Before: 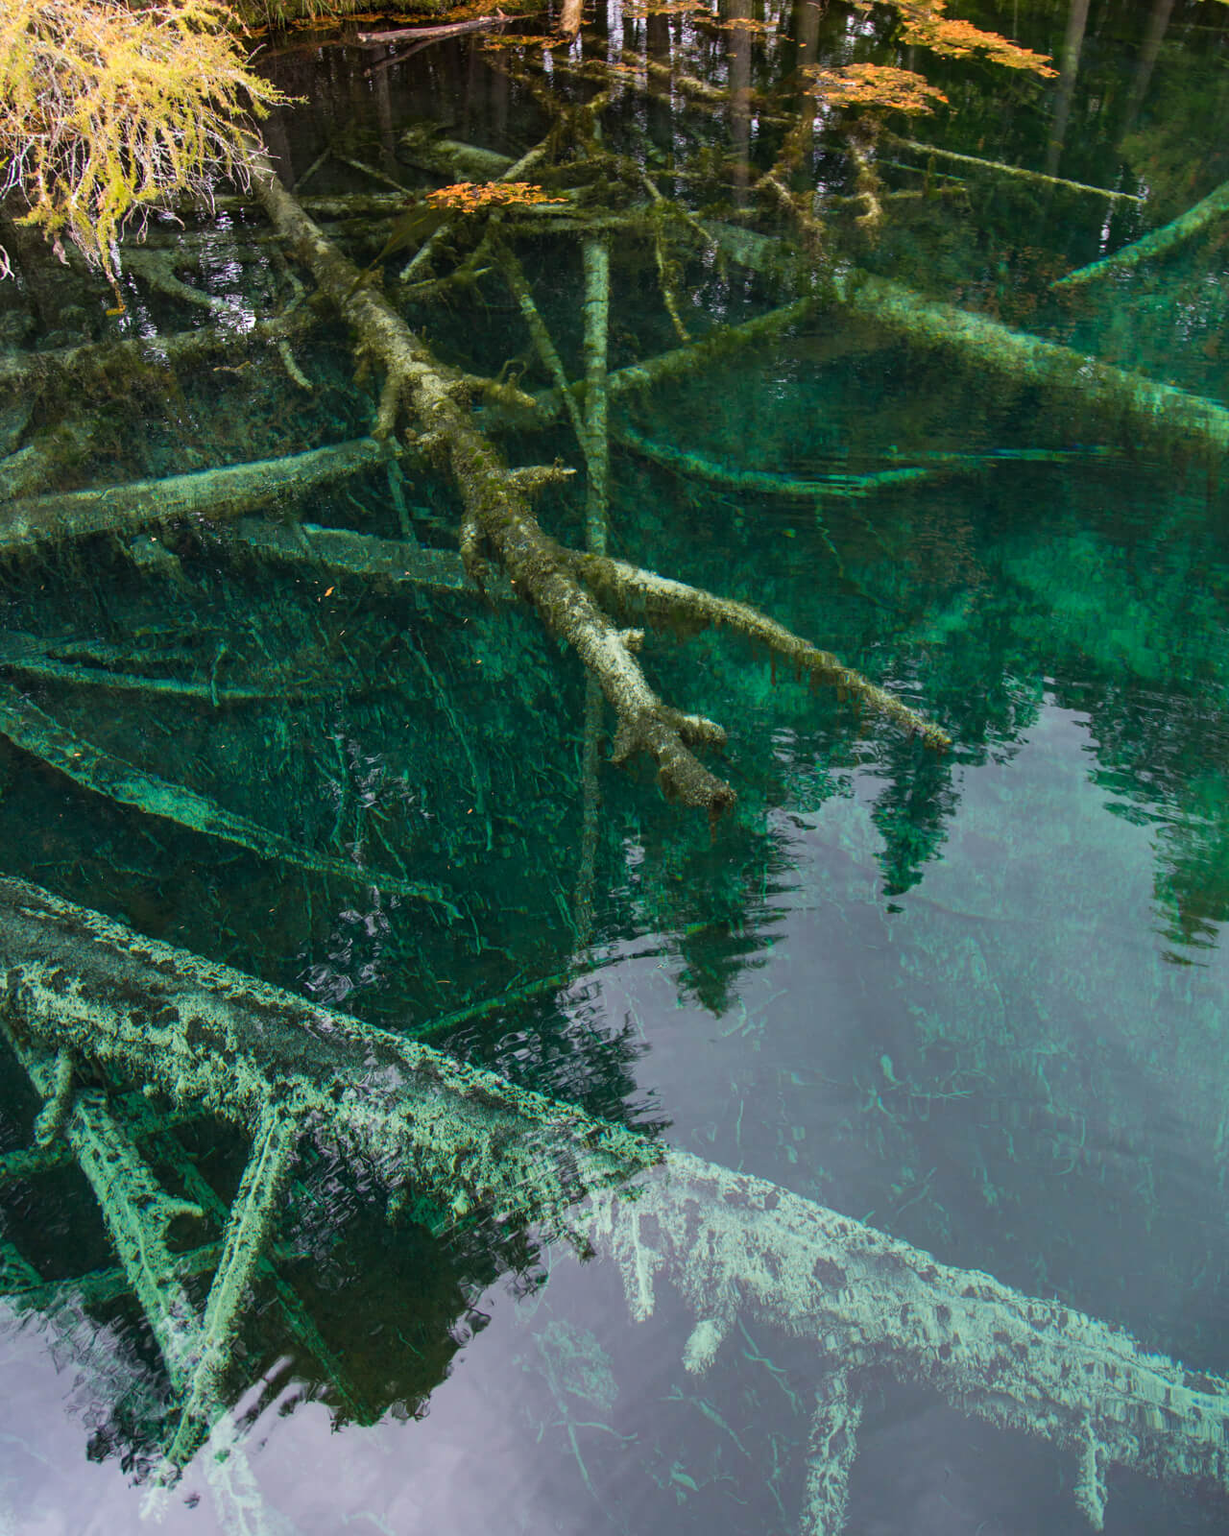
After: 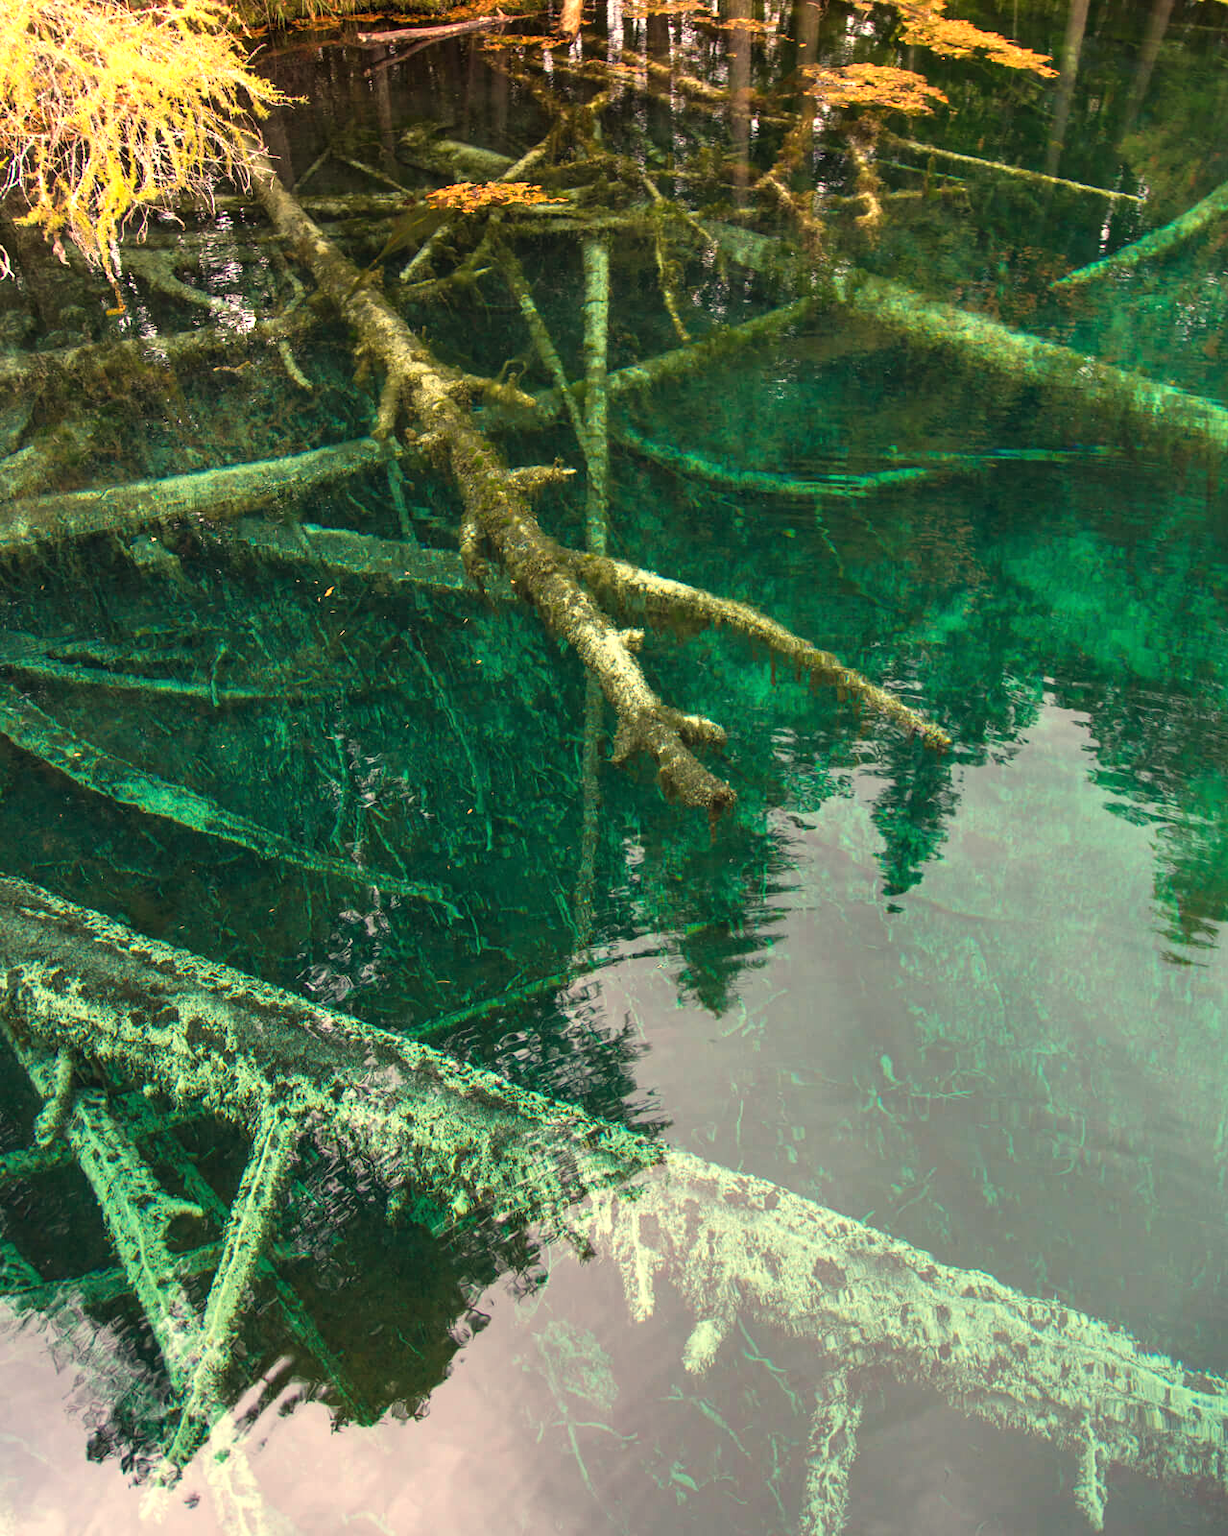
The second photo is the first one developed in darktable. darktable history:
white balance: red 1.138, green 0.996, blue 0.812
exposure: black level correction 0, exposure 0.7 EV, compensate exposure bias true, compensate highlight preservation false
